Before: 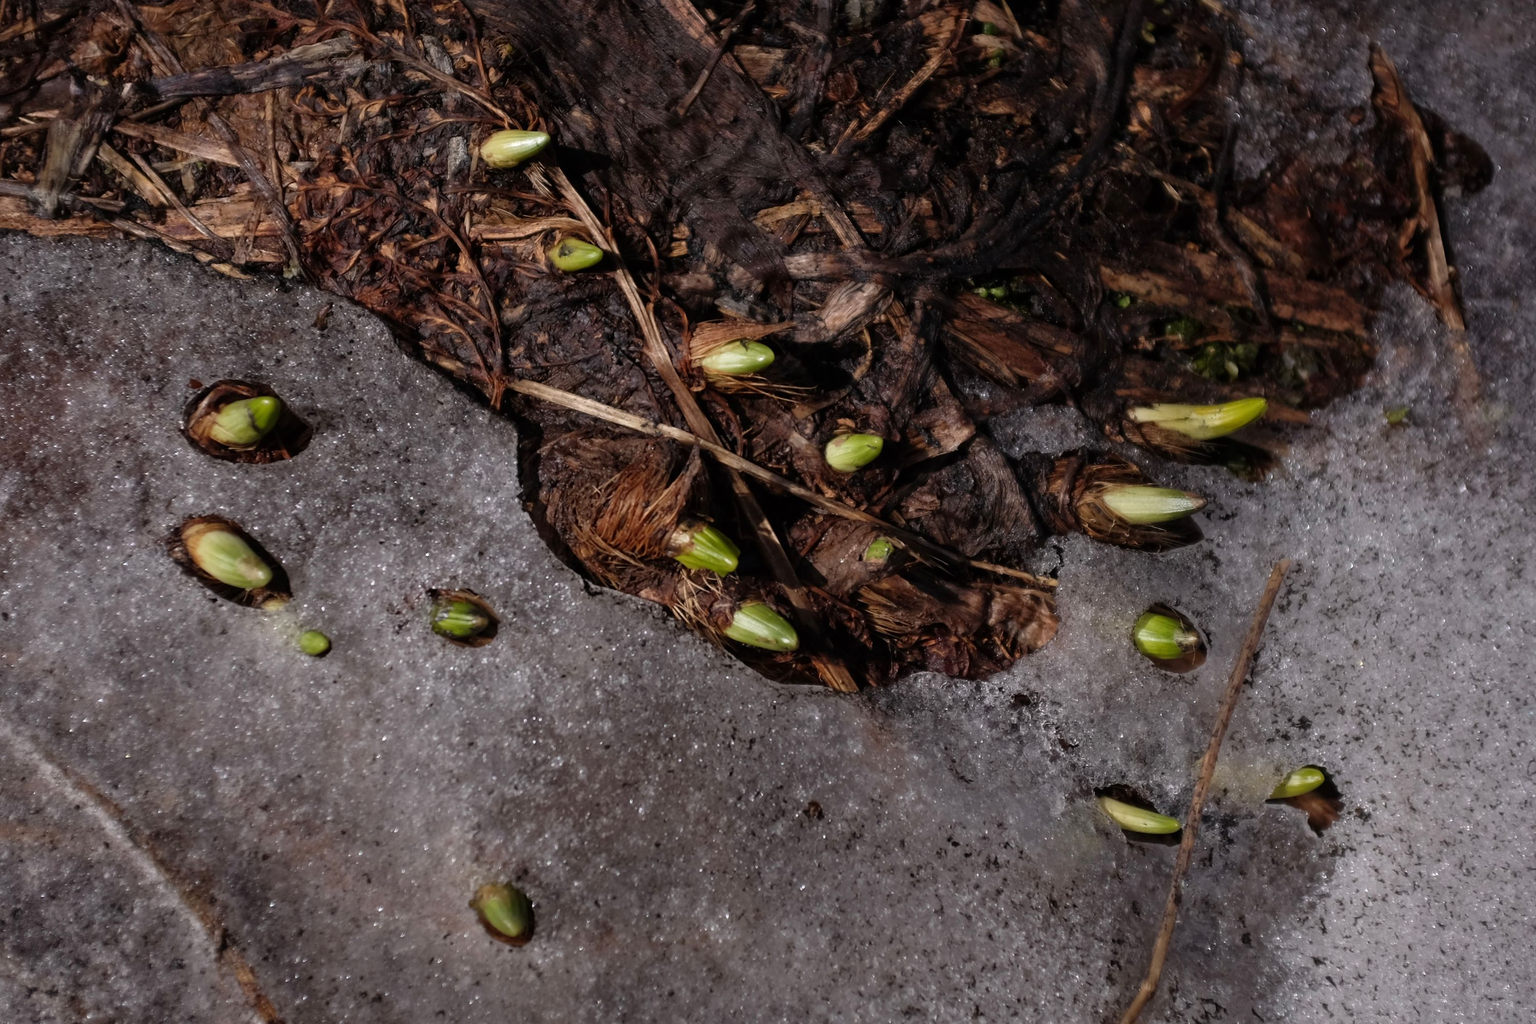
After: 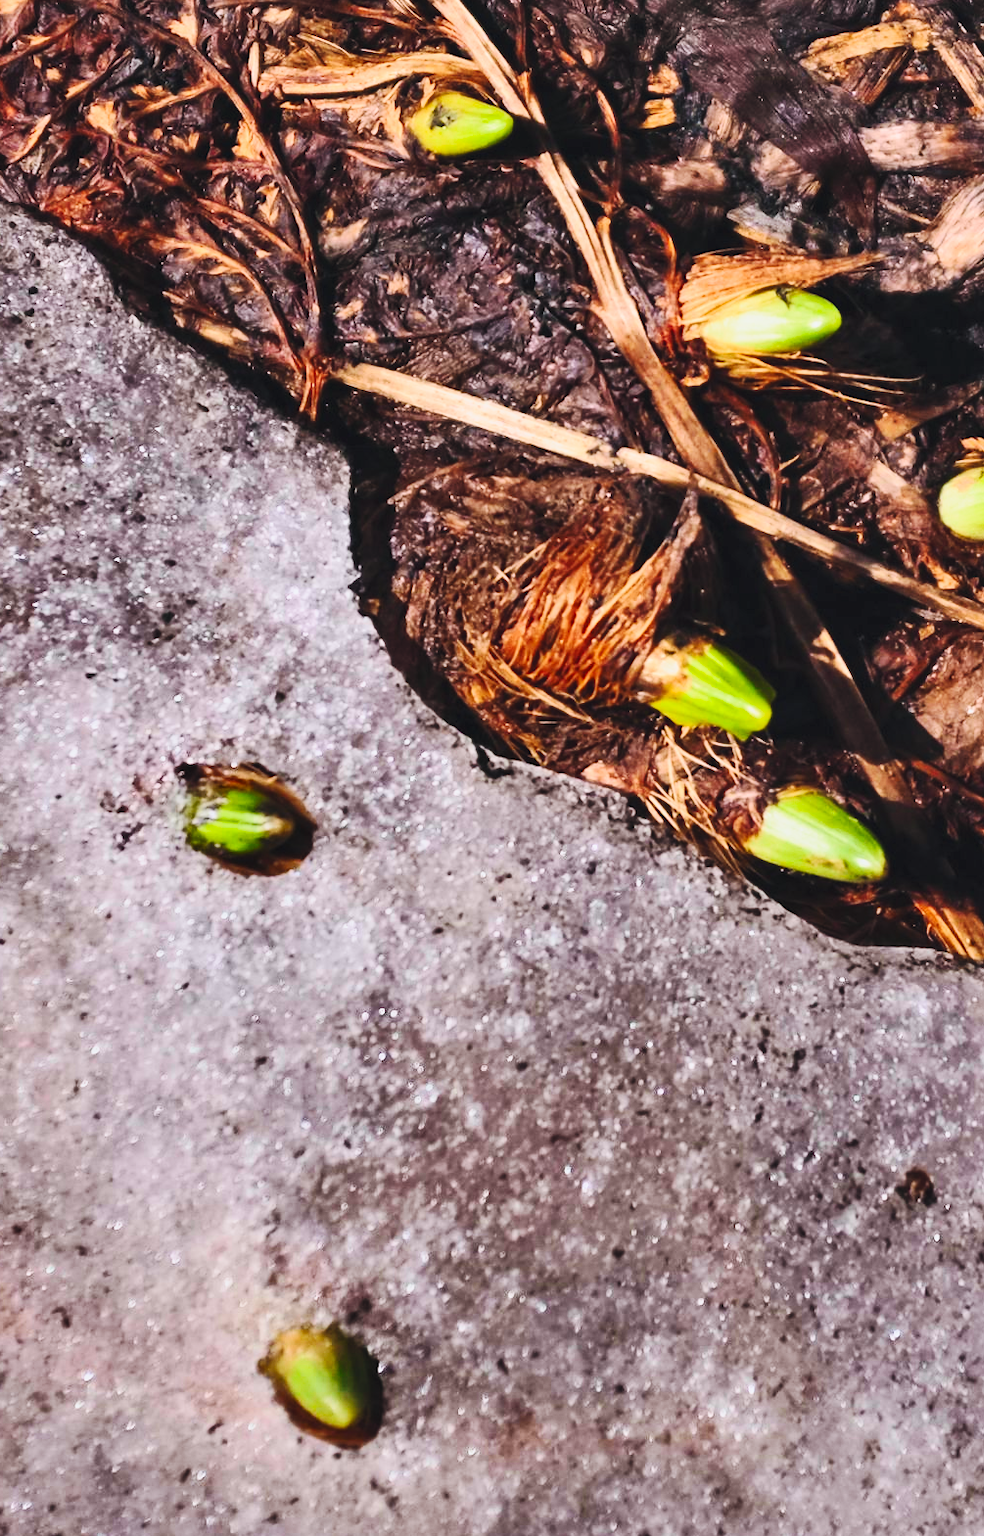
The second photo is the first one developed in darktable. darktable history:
shadows and highlights: low approximation 0.01, soften with gaussian
crop and rotate: left 21.77%, top 18.528%, right 44.676%, bottom 2.997%
base curve: curves: ch0 [(0, 0) (0.028, 0.03) (0.121, 0.232) (0.46, 0.748) (0.859, 0.968) (1, 1)], preserve colors none
tone curve: curves: ch0 [(0, 0.045) (0.155, 0.169) (0.46, 0.466) (0.751, 0.788) (1, 0.961)]; ch1 [(0, 0) (0.43, 0.408) (0.472, 0.469) (0.505, 0.503) (0.553, 0.555) (0.592, 0.581) (1, 1)]; ch2 [(0, 0) (0.505, 0.495) (0.579, 0.569) (1, 1)], color space Lab, independent channels, preserve colors none
contrast brightness saturation: contrast 0.24, brightness 0.26, saturation 0.39
